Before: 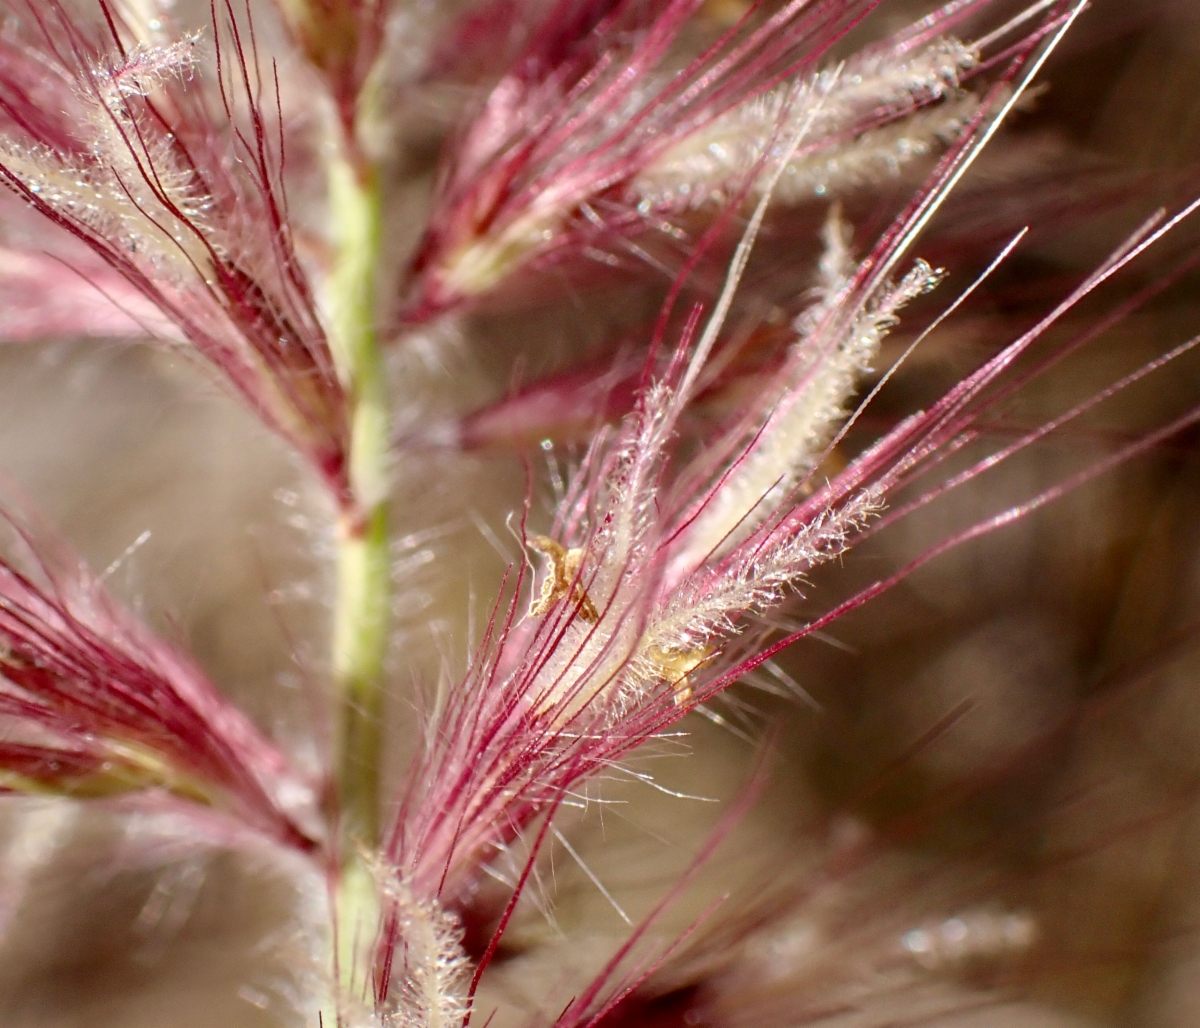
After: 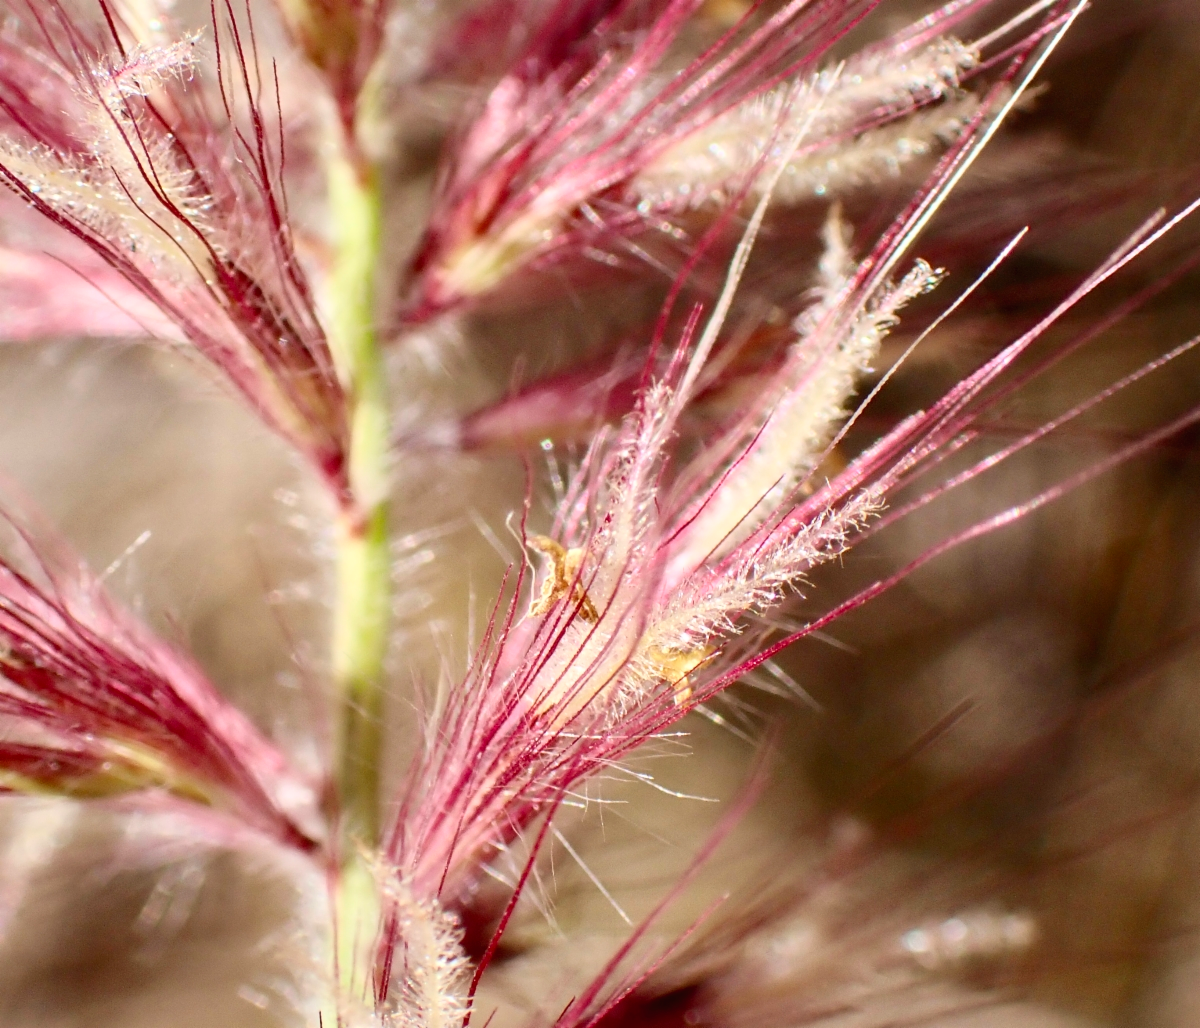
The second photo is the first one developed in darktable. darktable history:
contrast brightness saturation: contrast 0.203, brightness 0.143, saturation 0.14
